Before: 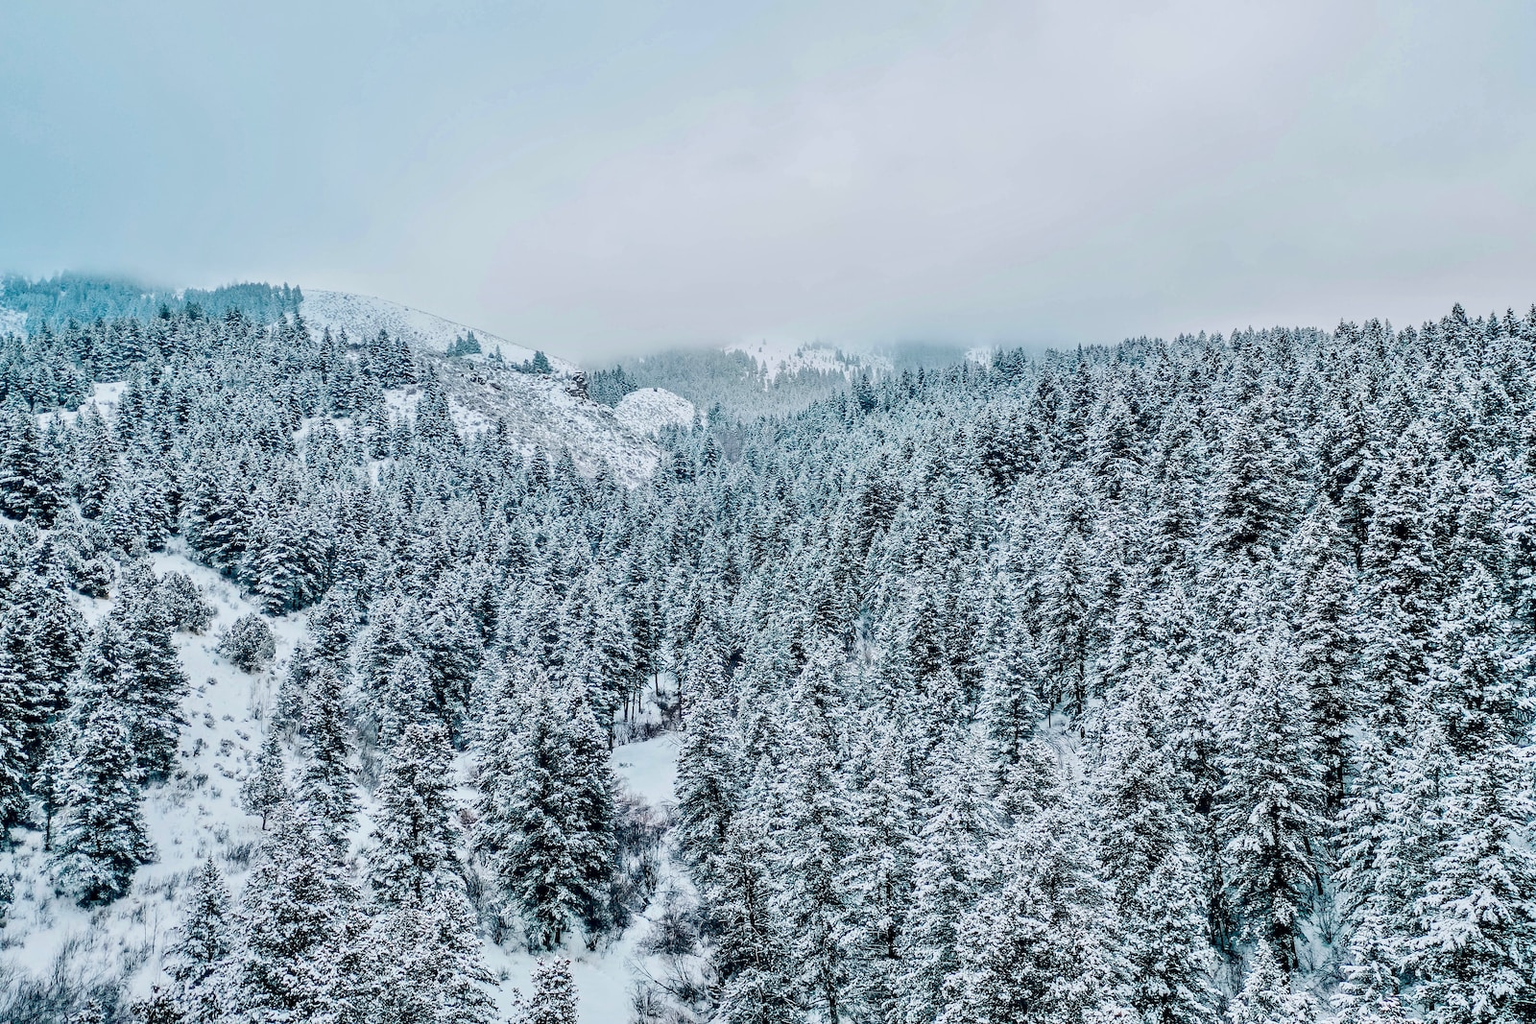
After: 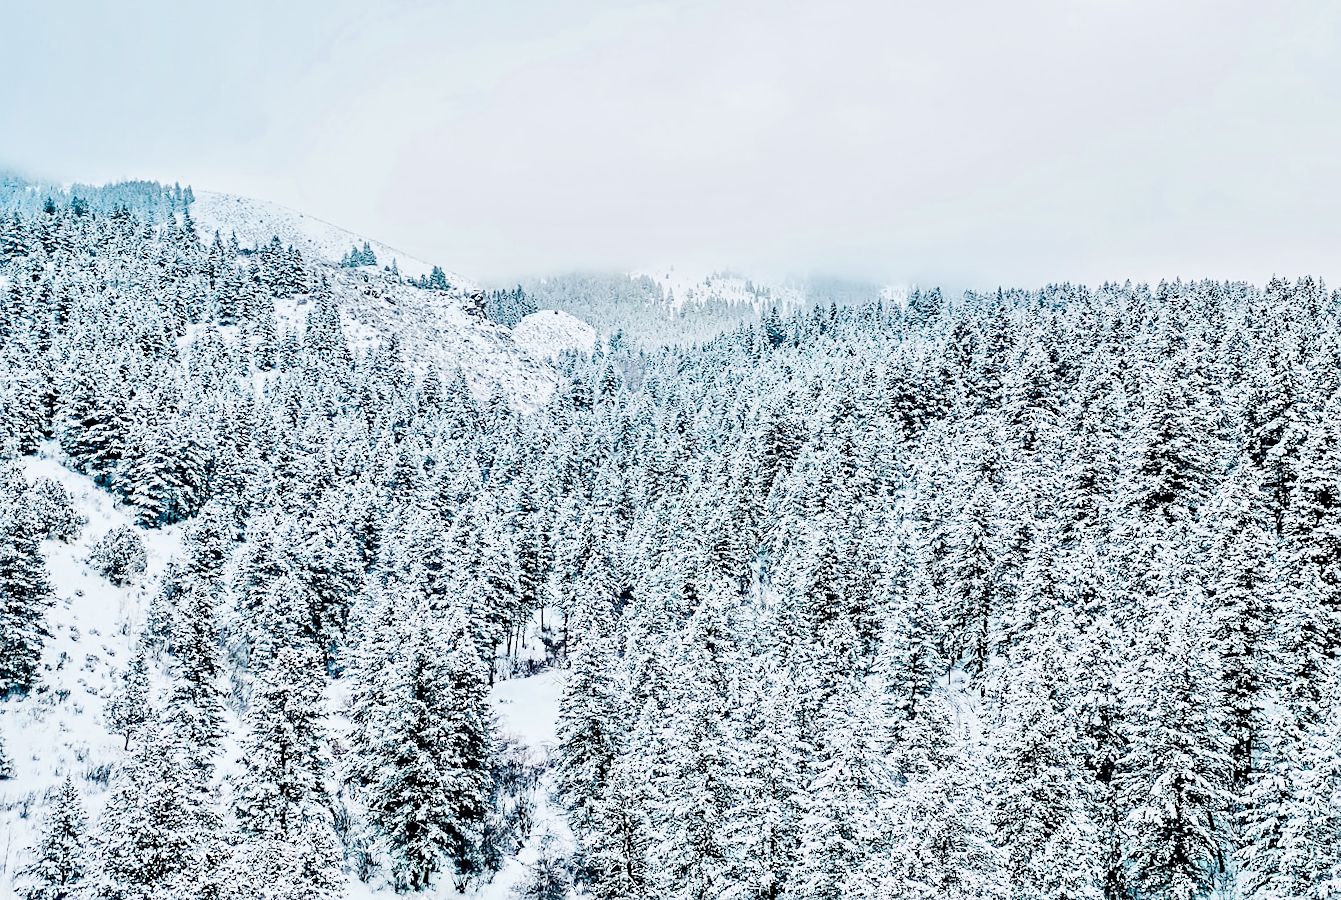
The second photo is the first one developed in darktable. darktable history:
filmic rgb: black relative exposure -5.15 EV, white relative exposure 3.99 EV, hardness 2.89, contrast 1.299
shadows and highlights: shadows 49.1, highlights -41.24, soften with gaussian
exposure: exposure 1.235 EV, compensate highlight preservation false
crop and rotate: angle -2.84°, left 5.292%, top 5.203%, right 4.757%, bottom 4.247%
local contrast: mode bilateral grid, contrast 15, coarseness 36, detail 105%, midtone range 0.2
color balance rgb: linear chroma grading › shadows 16.205%, perceptual saturation grading › global saturation 20%, perceptual saturation grading › highlights -50.146%, perceptual saturation grading › shadows 30.9%
sharpen: on, module defaults
